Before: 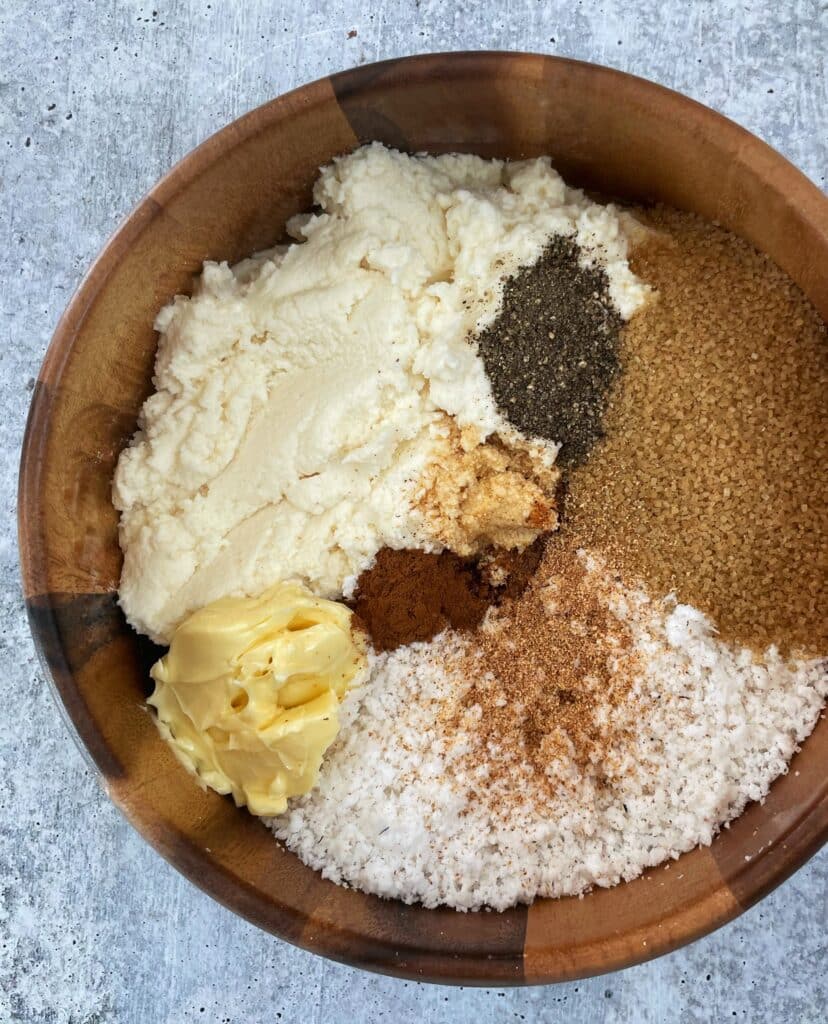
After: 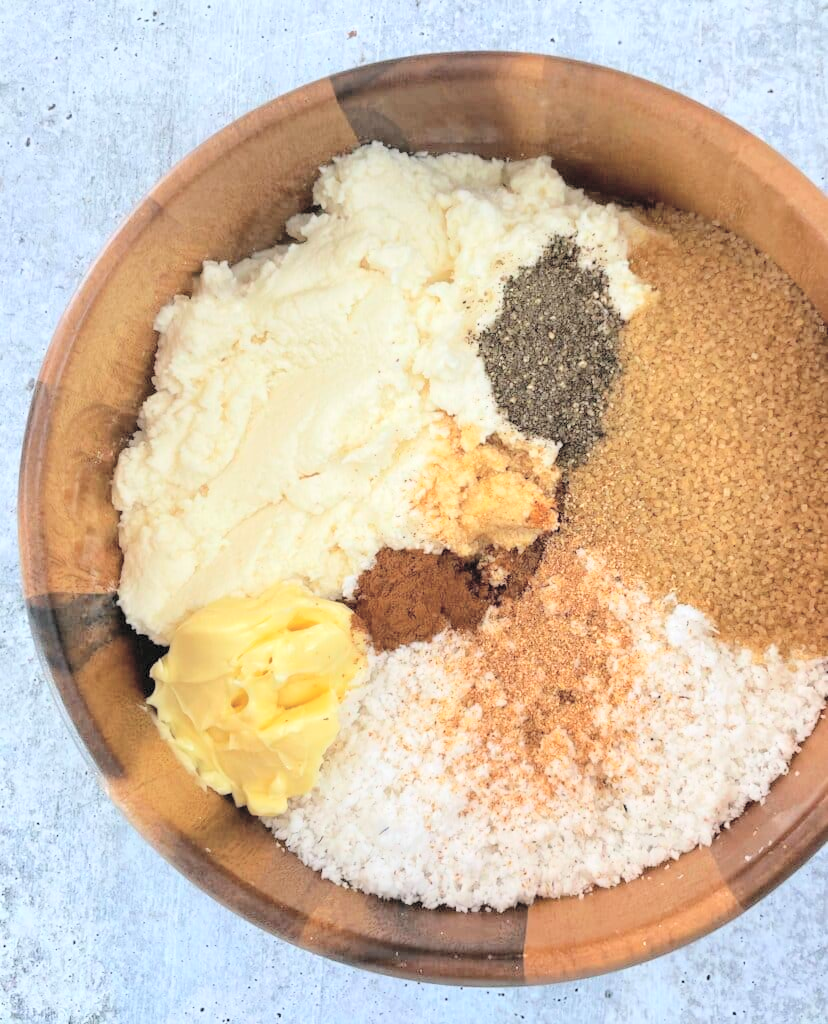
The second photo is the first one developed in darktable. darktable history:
contrast brightness saturation: contrast 0.098, brightness 0.29, saturation 0.14
tone curve: curves: ch0 [(0, 0) (0.003, 0.004) (0.011, 0.015) (0.025, 0.033) (0.044, 0.059) (0.069, 0.092) (0.1, 0.132) (0.136, 0.18) (0.177, 0.235) (0.224, 0.297) (0.277, 0.366) (0.335, 0.44) (0.399, 0.52) (0.468, 0.594) (0.543, 0.661) (0.623, 0.727) (0.709, 0.79) (0.801, 0.86) (0.898, 0.928) (1, 1)], color space Lab, independent channels, preserve colors none
